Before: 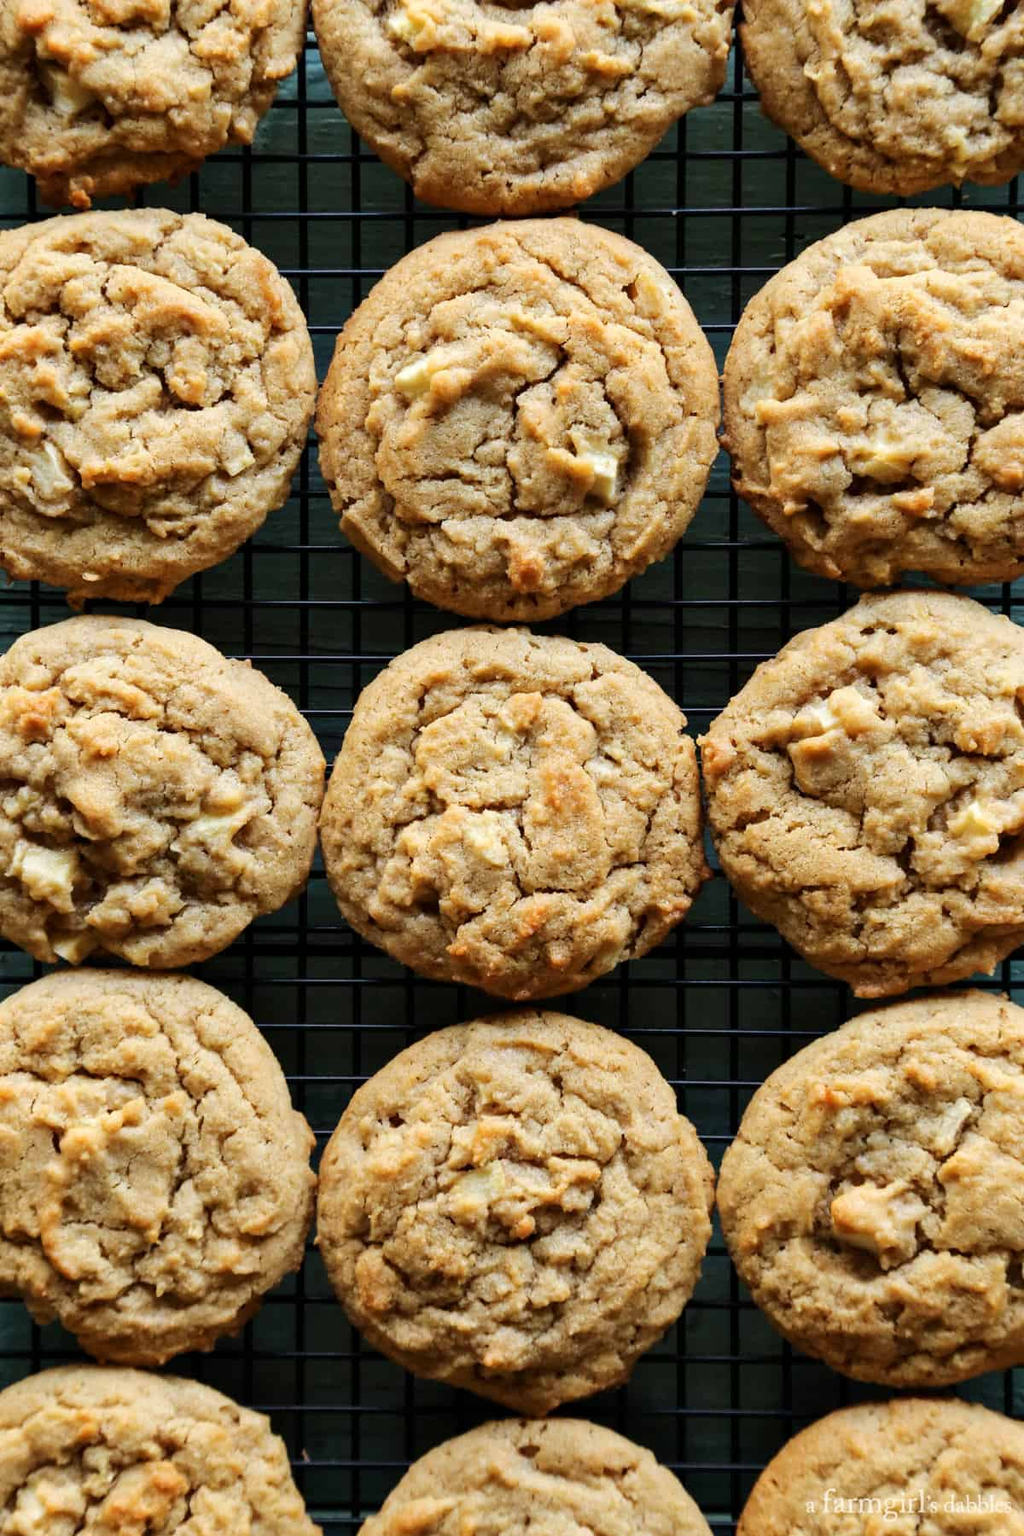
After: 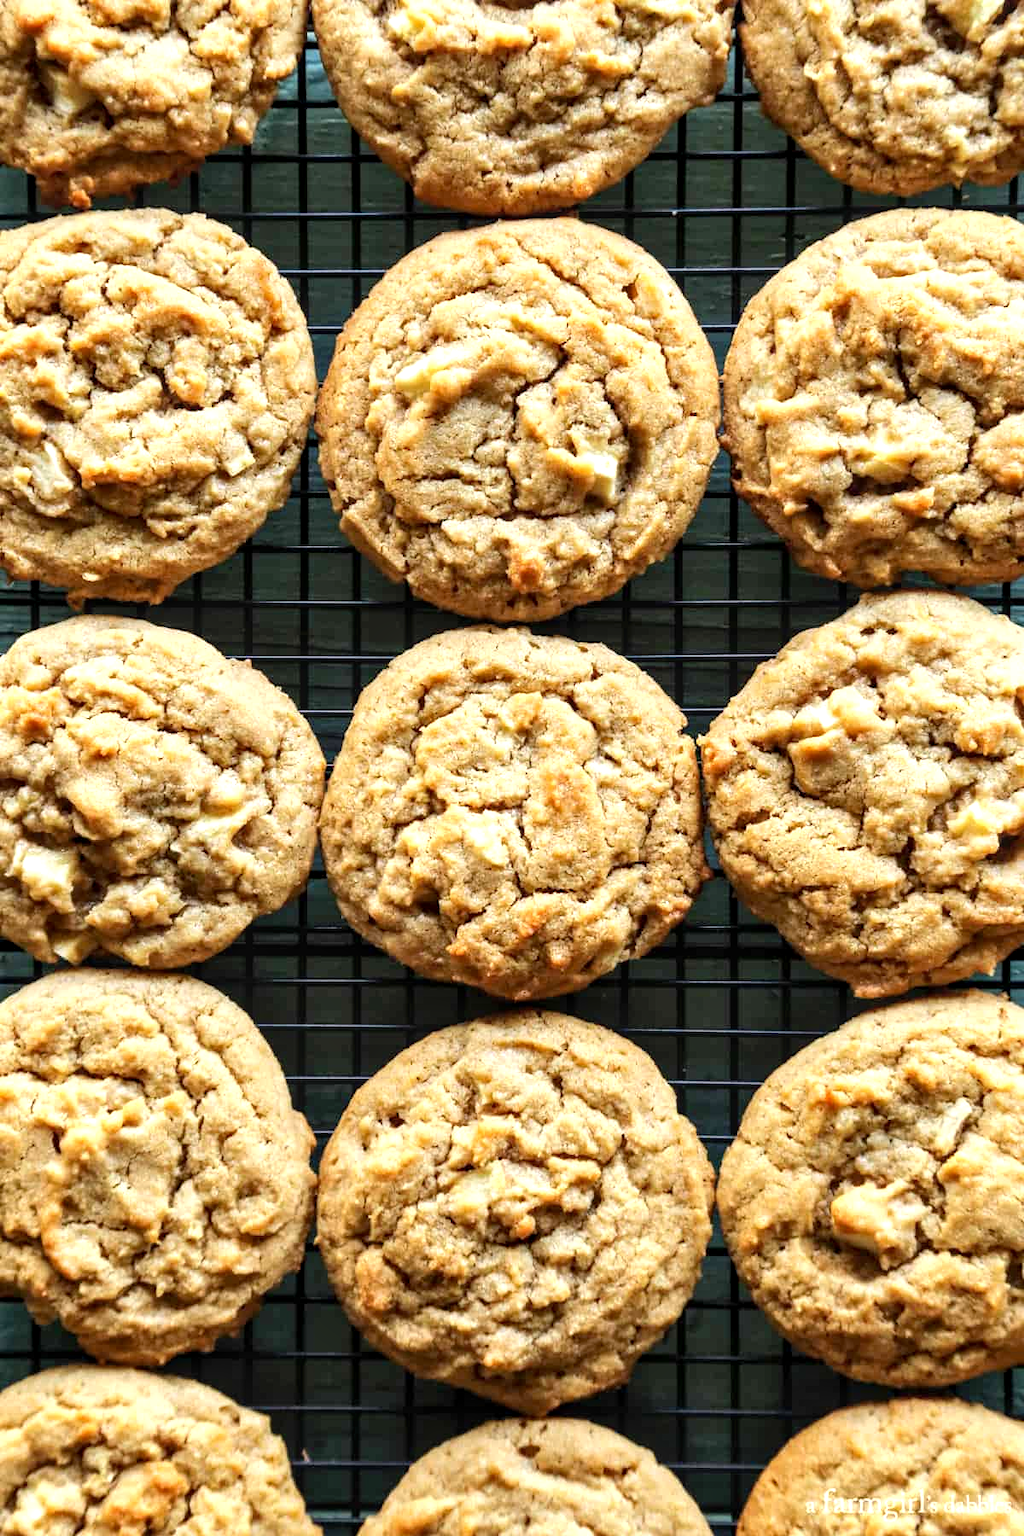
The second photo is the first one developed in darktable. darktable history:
local contrast: on, module defaults
exposure: black level correction 0.001, exposure 0.673 EV, compensate exposure bias true, compensate highlight preservation false
